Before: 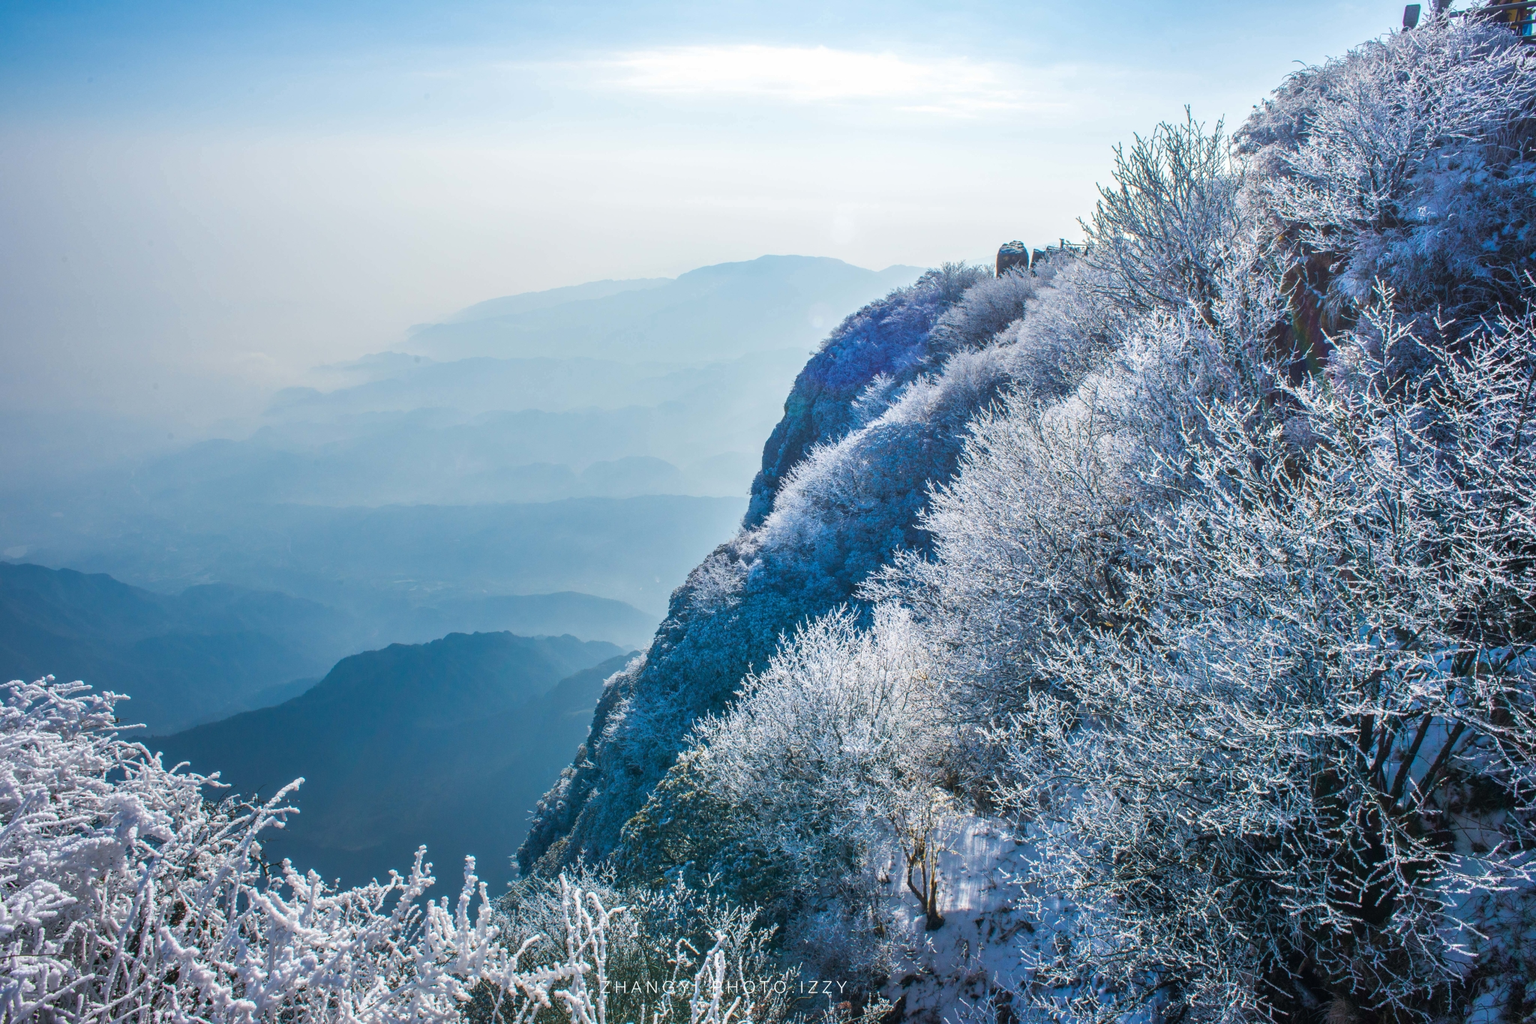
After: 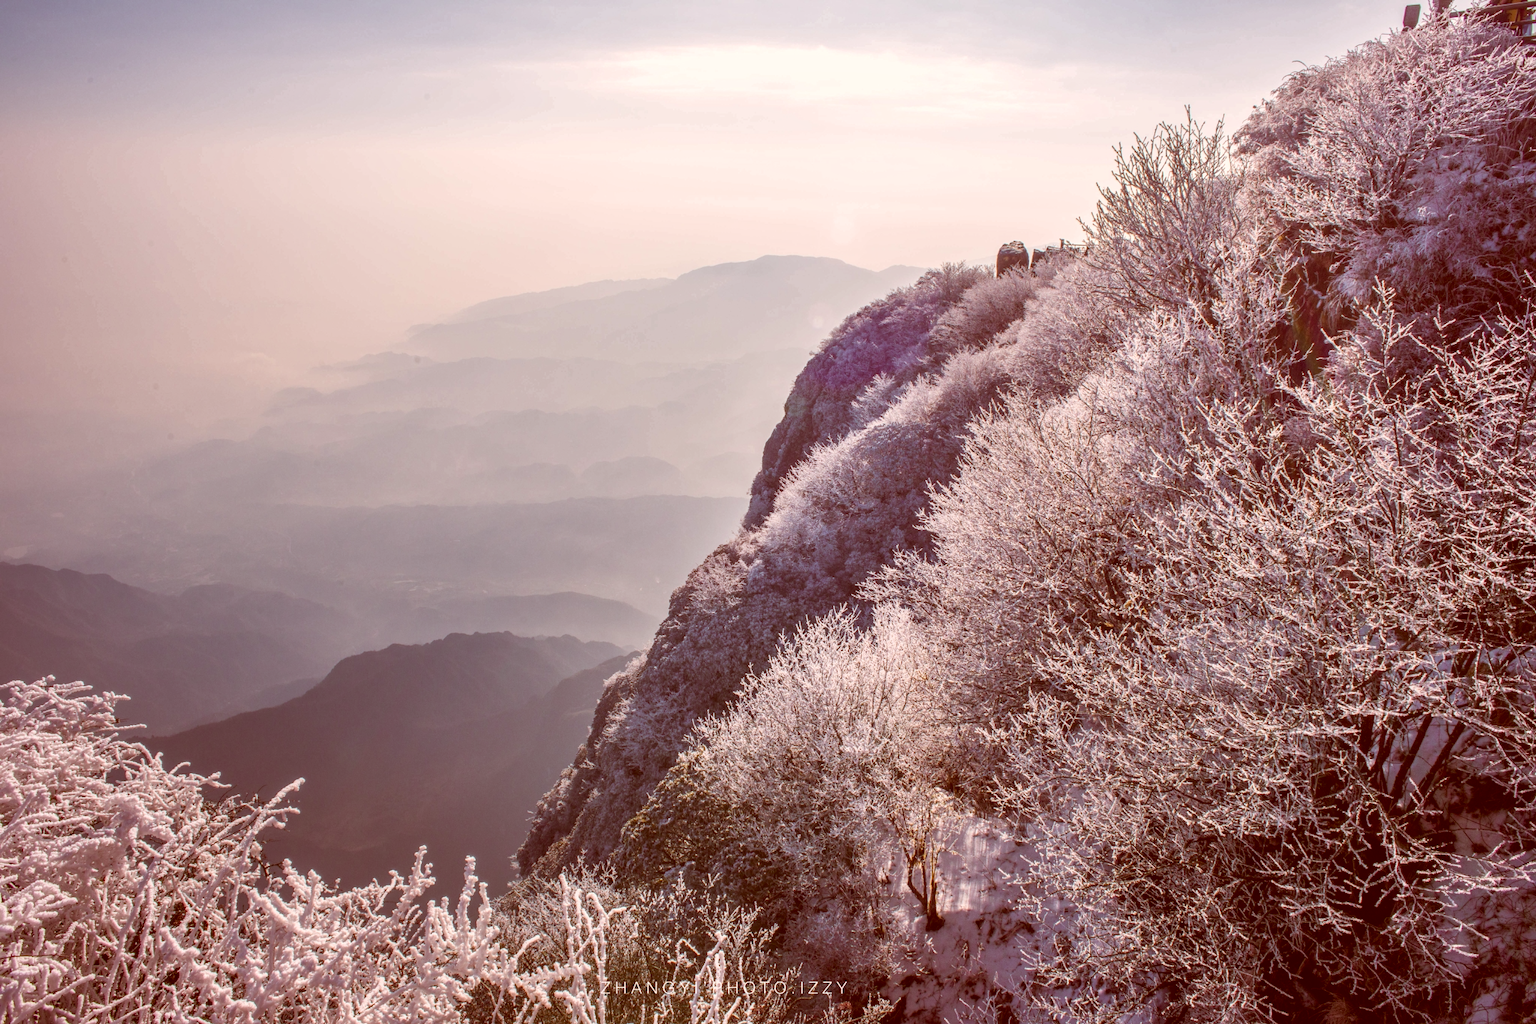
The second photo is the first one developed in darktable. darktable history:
local contrast: mode bilateral grid, contrast 11, coarseness 25, detail 115%, midtone range 0.2
shadows and highlights: radius 331.62, shadows 53.85, highlights -99.03, compress 94.6%, soften with gaussian
color correction: highlights a* 9.03, highlights b* 8.89, shadows a* 39.7, shadows b* 39.93, saturation 0.787
